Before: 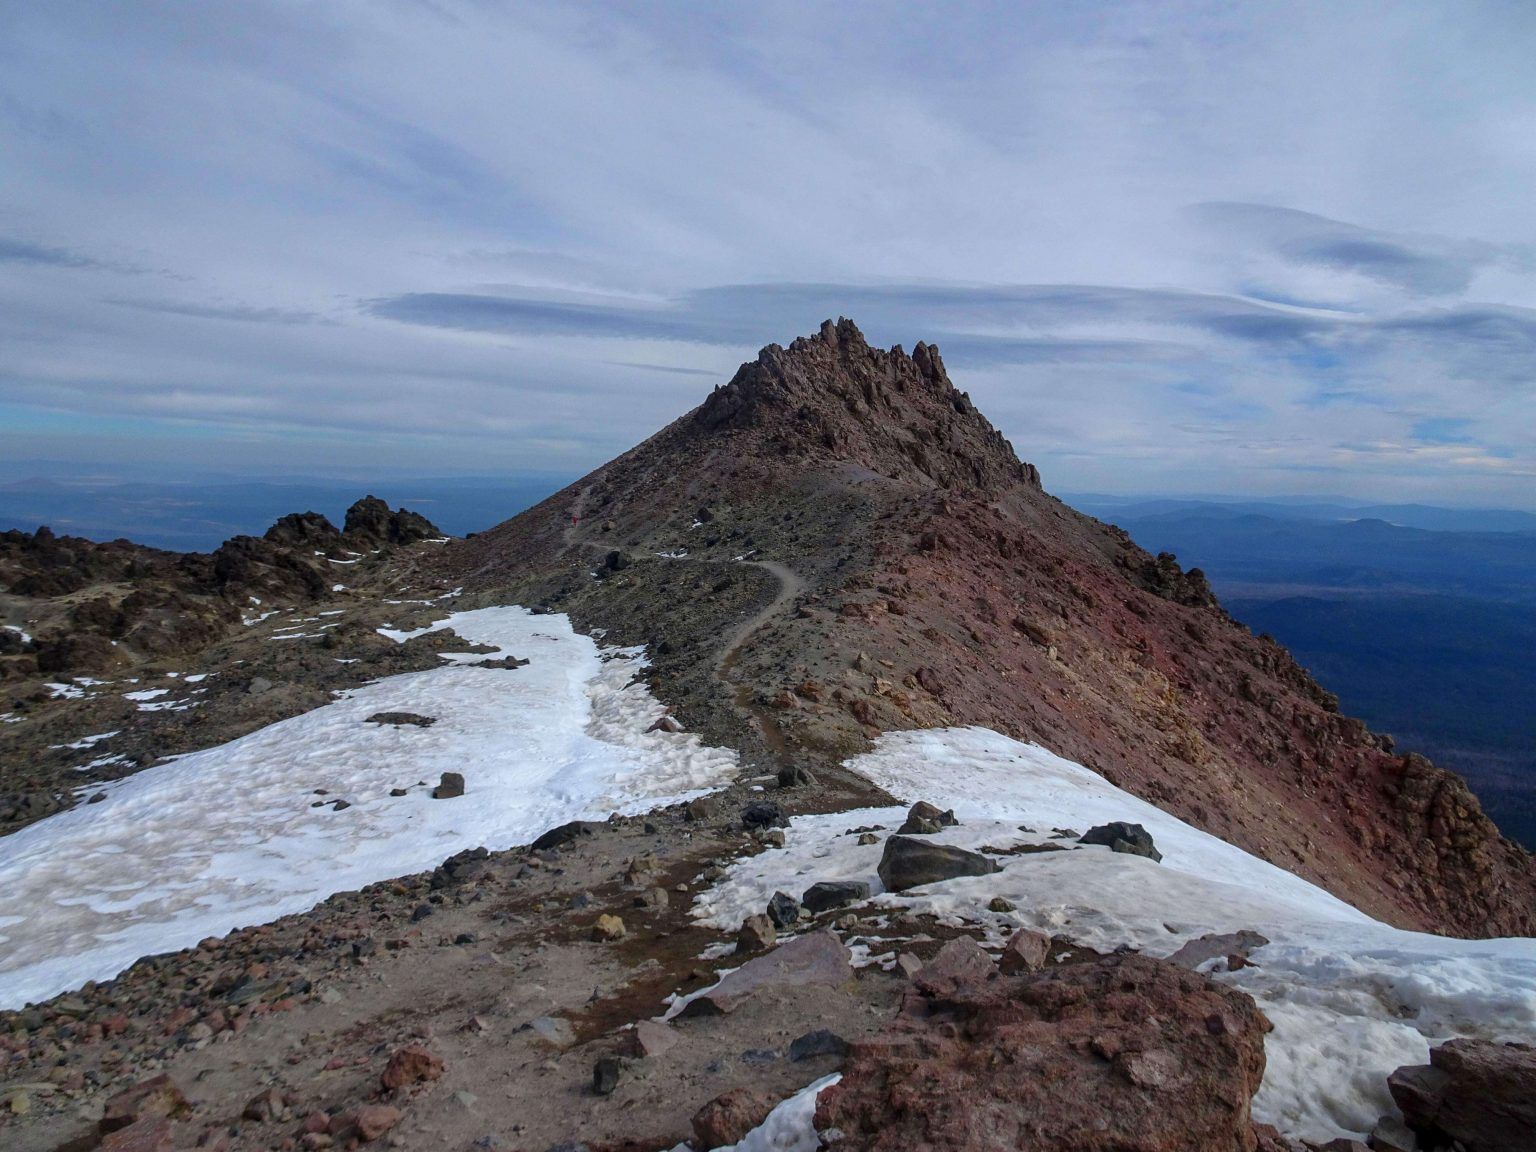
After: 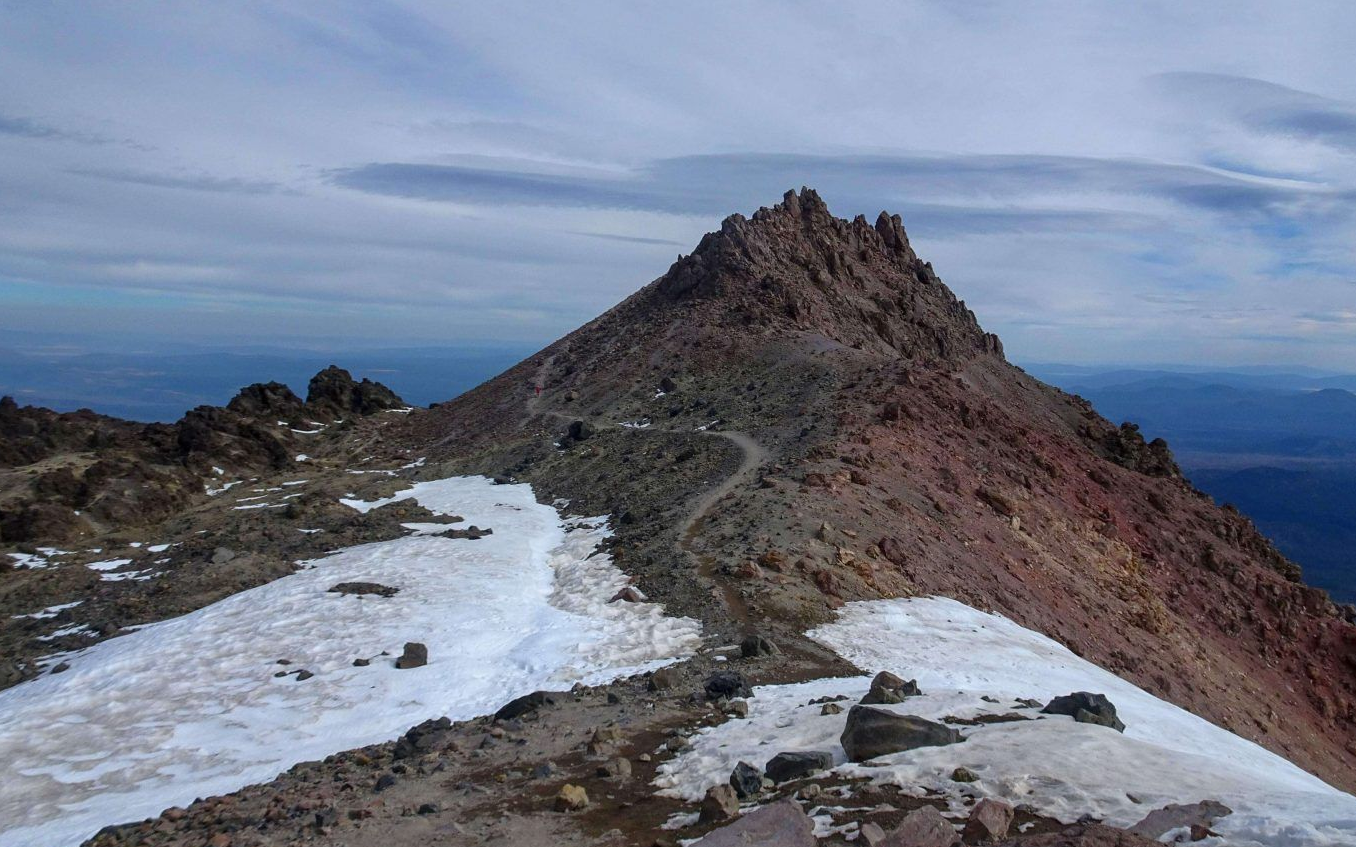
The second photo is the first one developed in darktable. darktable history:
crop and rotate: left 2.421%, top 11.301%, right 9.274%, bottom 15.095%
